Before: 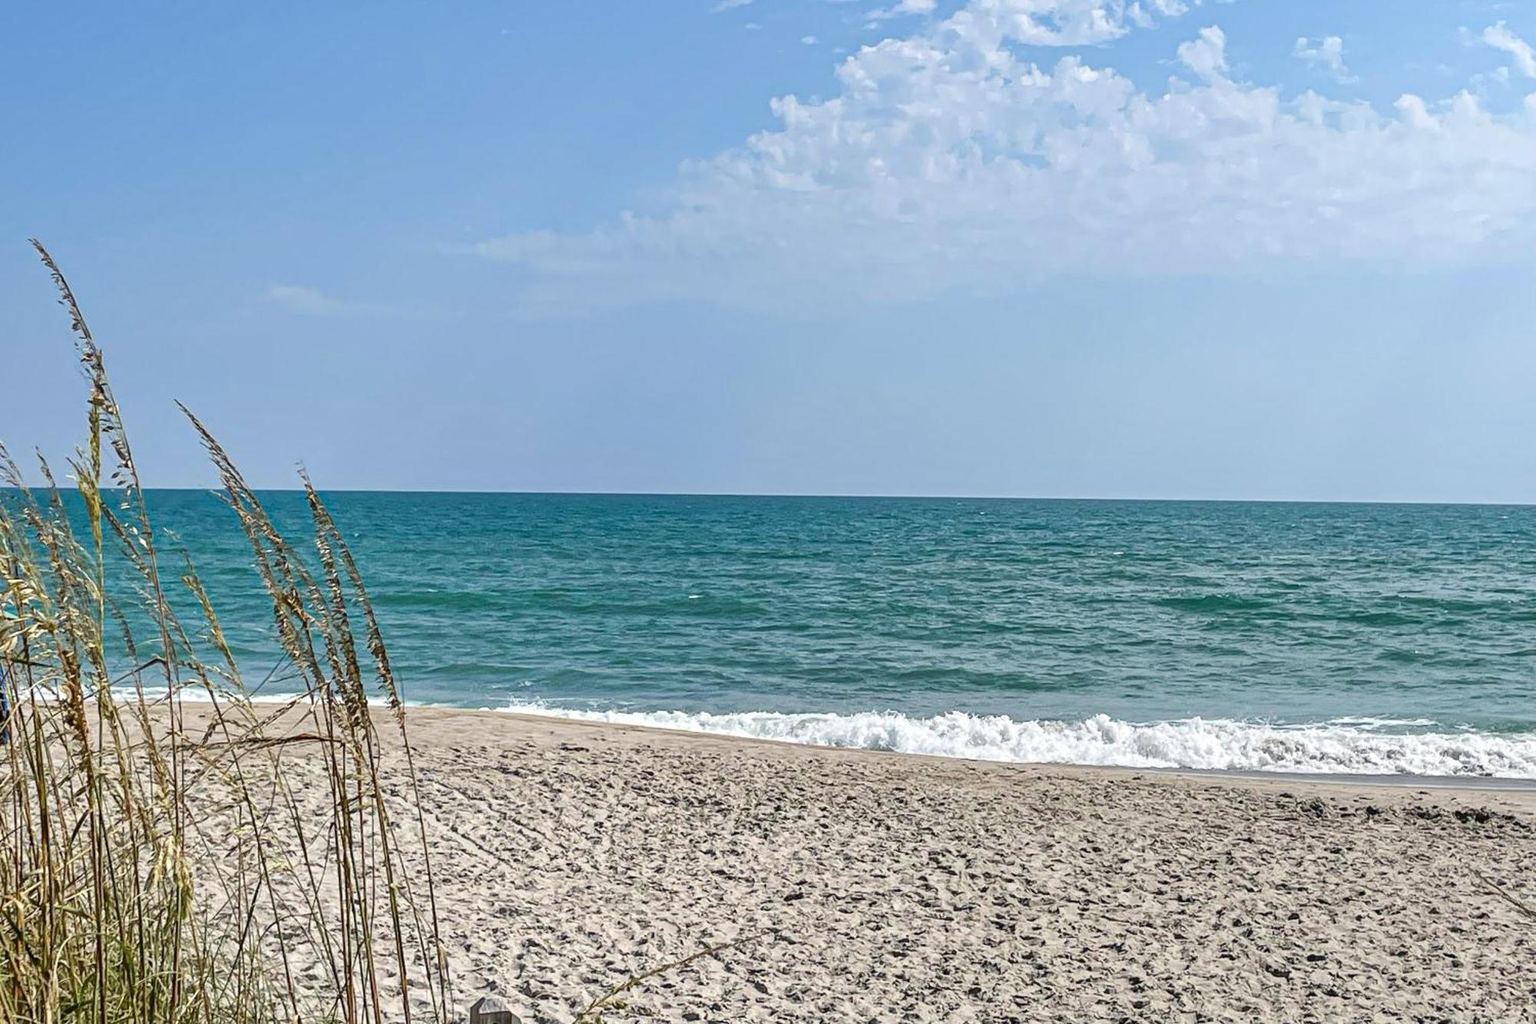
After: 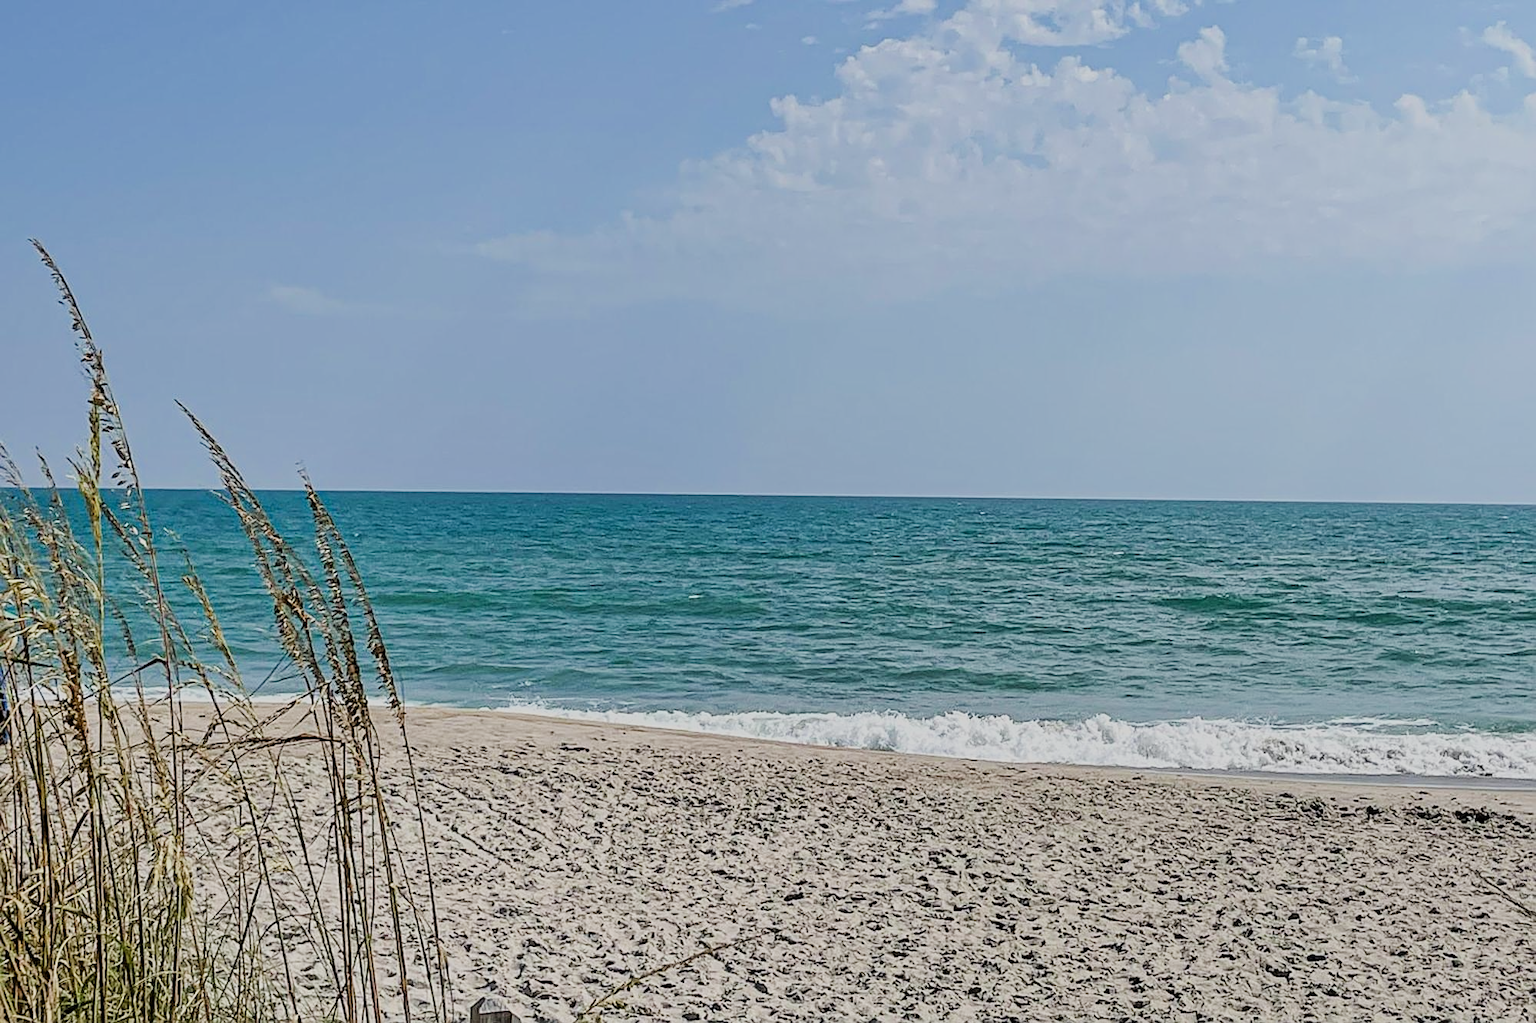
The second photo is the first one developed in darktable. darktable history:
sharpen: on, module defaults
filmic rgb: black relative exposure -7.24 EV, white relative exposure 5.06 EV, hardness 3.2, iterations of high-quality reconstruction 10
